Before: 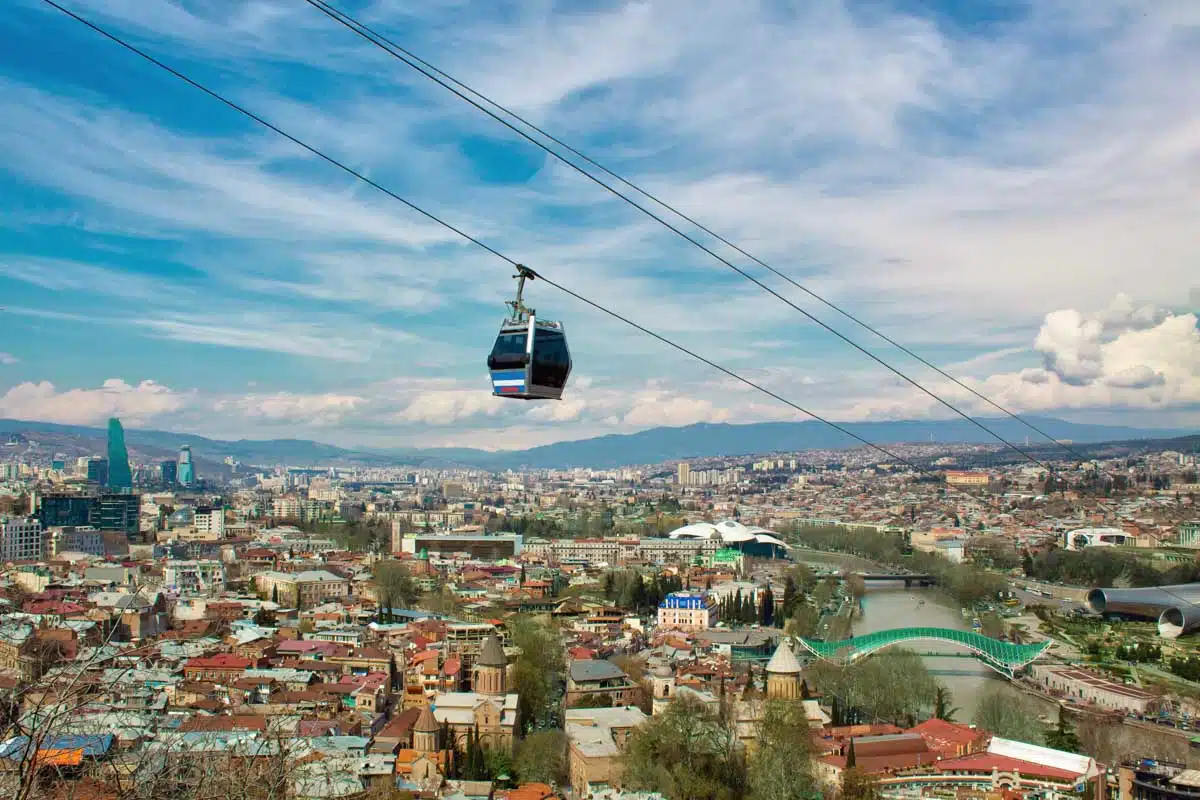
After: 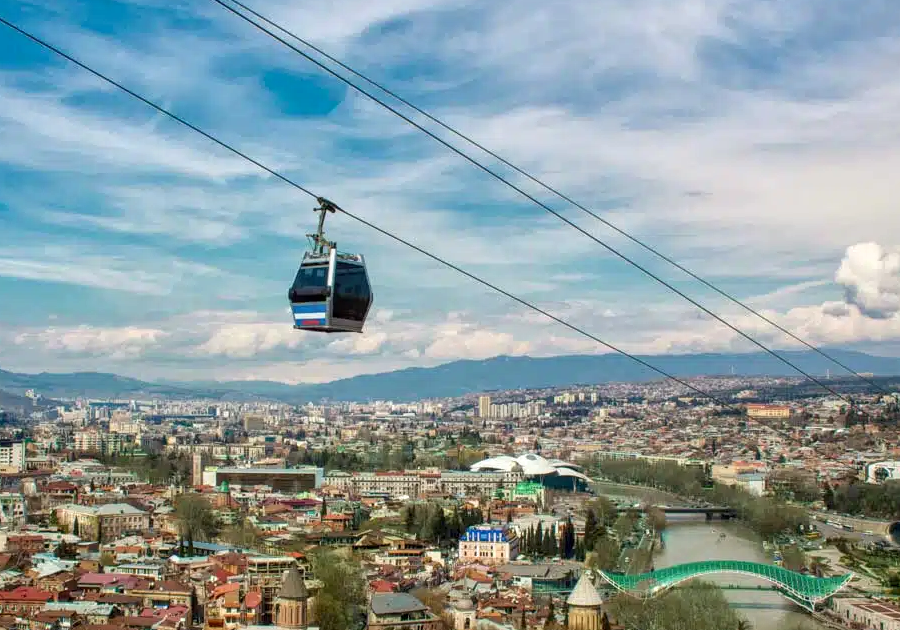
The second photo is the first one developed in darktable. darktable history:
crop: left 16.606%, top 8.492%, right 8.318%, bottom 12.653%
local contrast: on, module defaults
